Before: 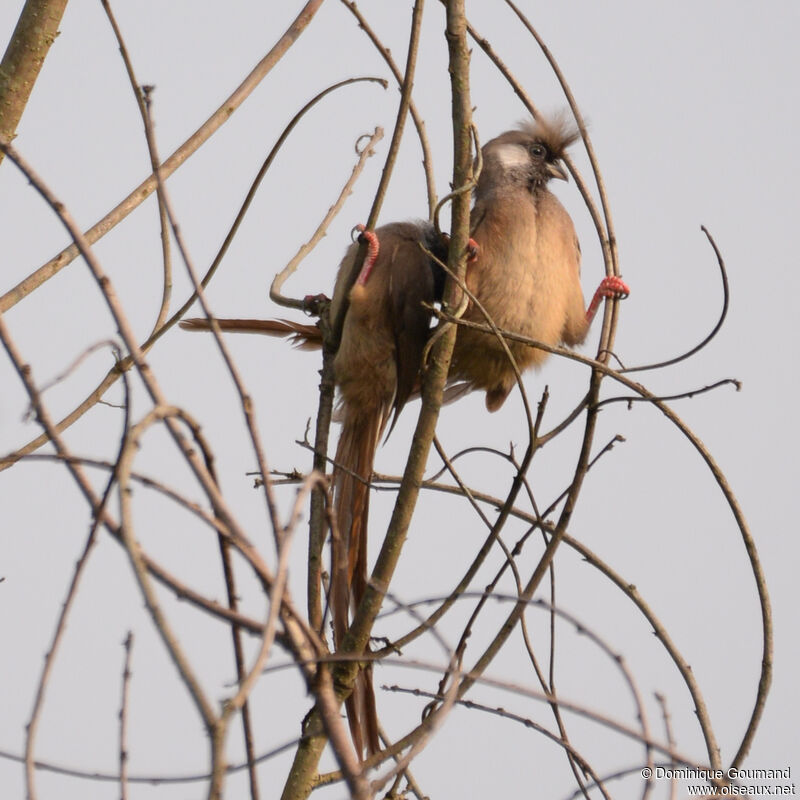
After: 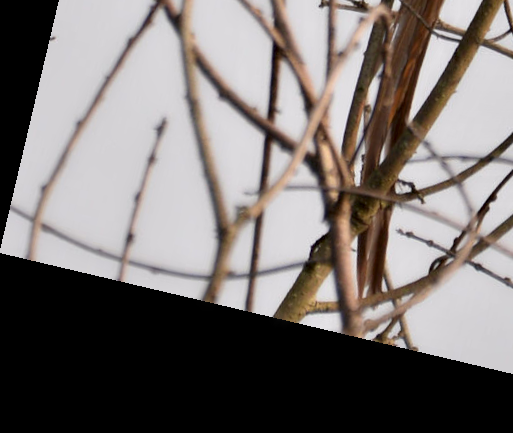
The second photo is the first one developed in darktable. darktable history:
crop and rotate: top 54.778%, right 46.61%, bottom 0.159%
rotate and perspective: rotation 13.27°, automatic cropping off
contrast equalizer: y [[0.579, 0.58, 0.505, 0.5, 0.5, 0.5], [0.5 ×6], [0.5 ×6], [0 ×6], [0 ×6]]
